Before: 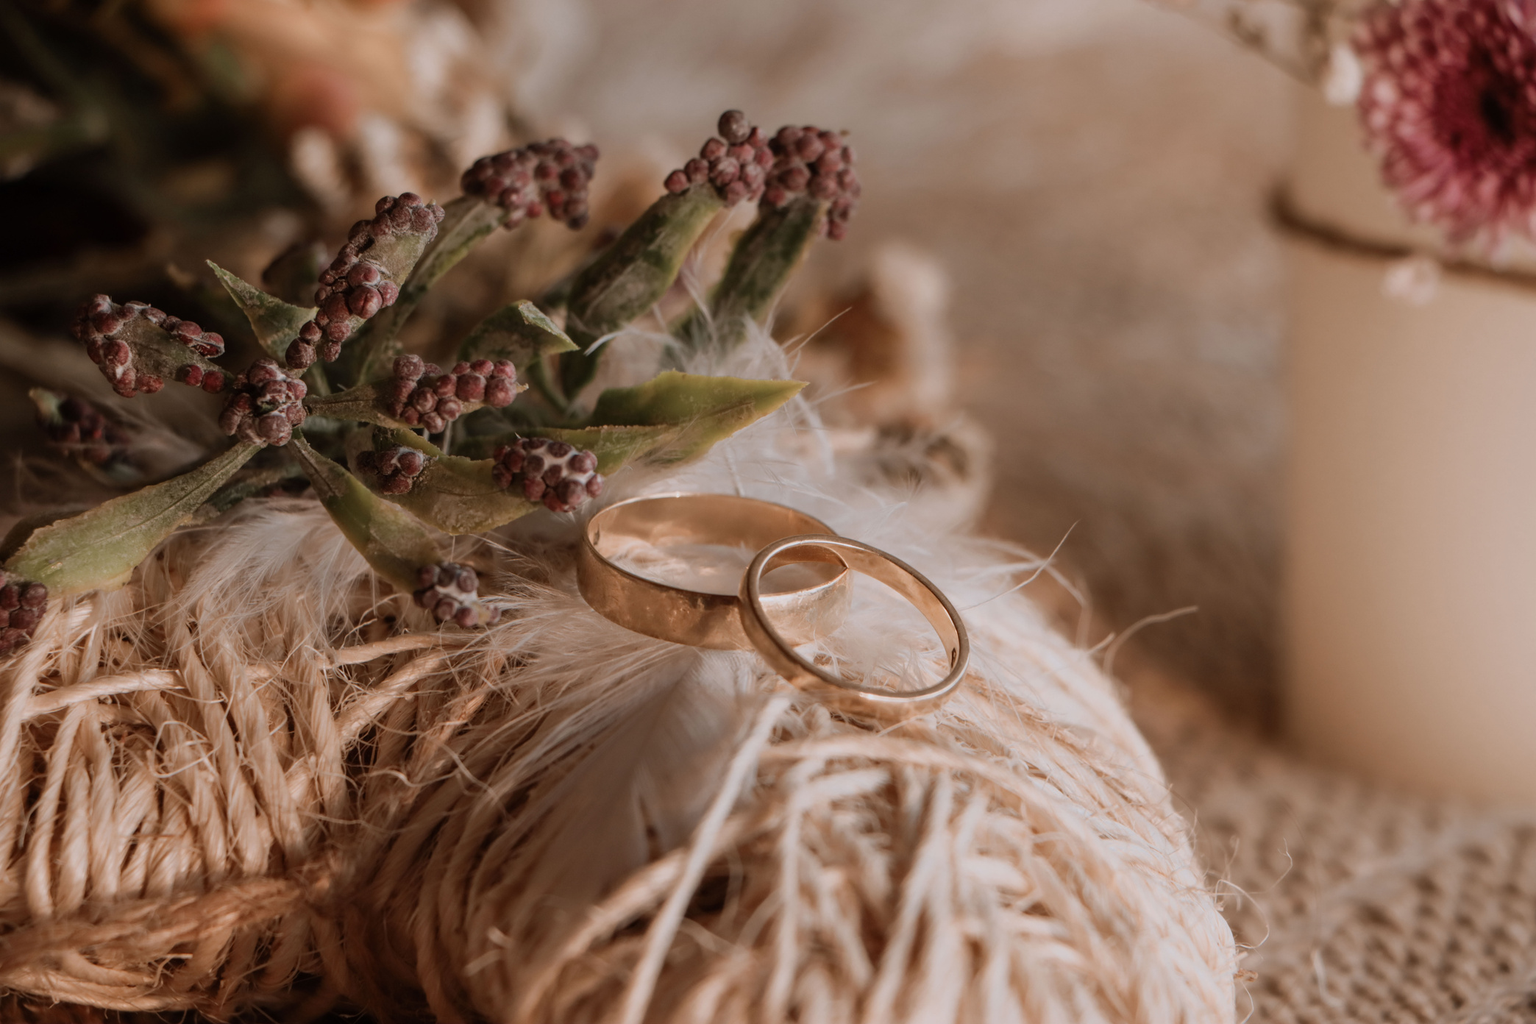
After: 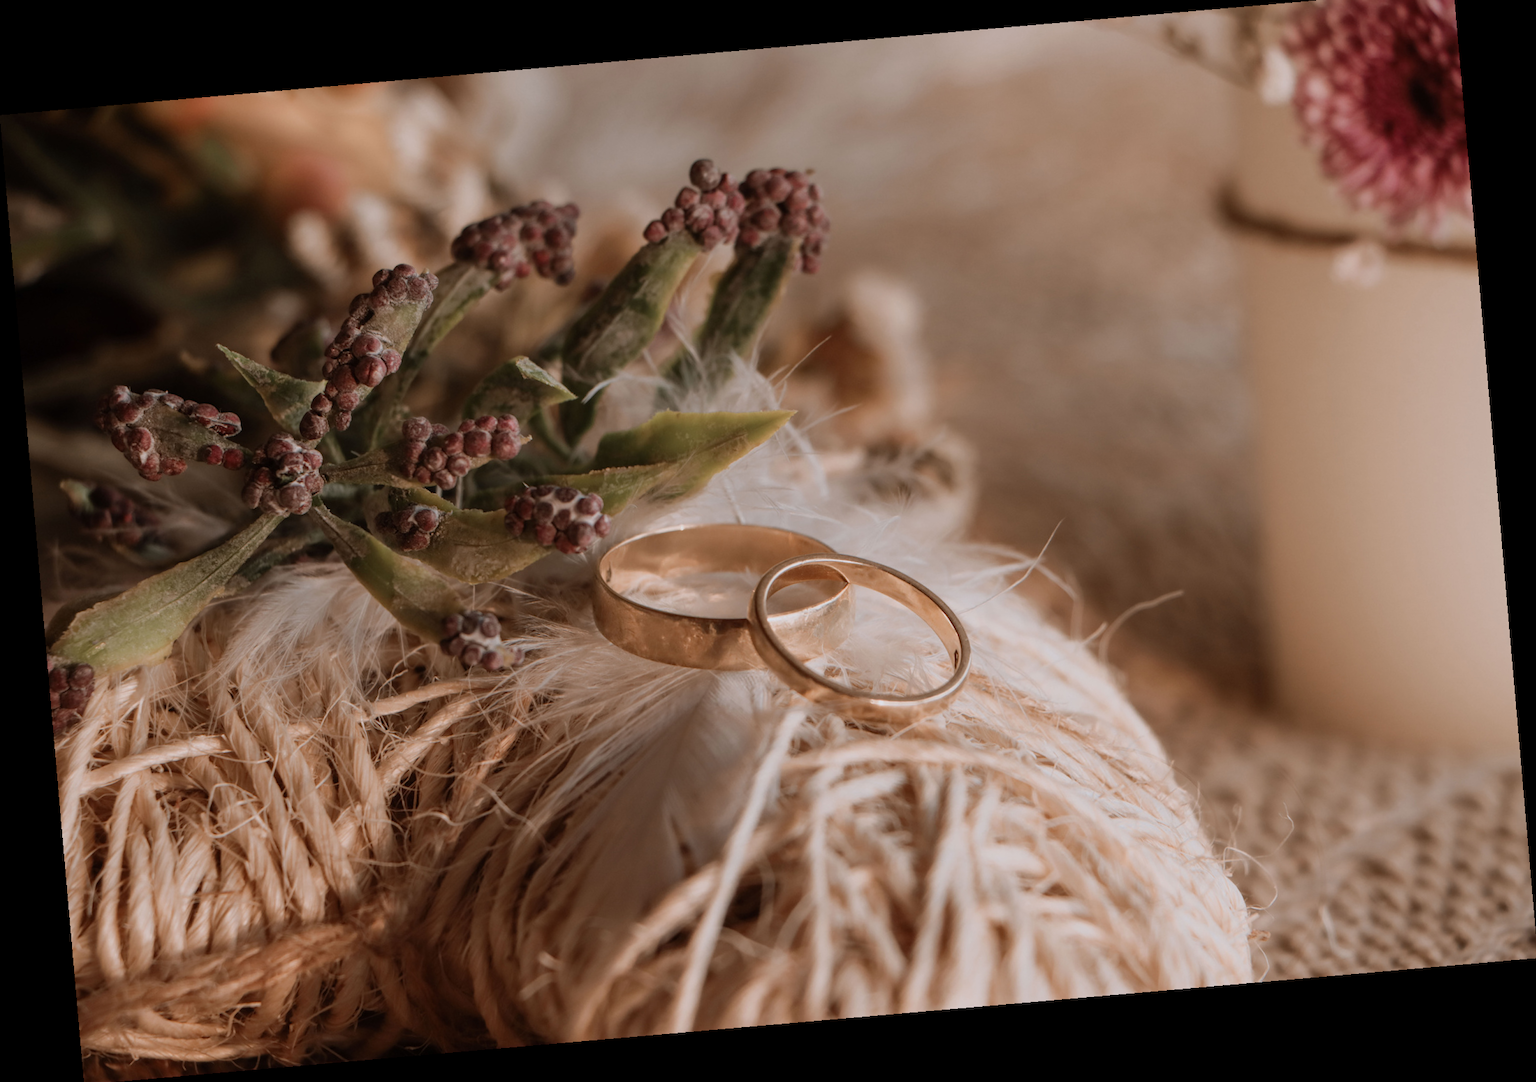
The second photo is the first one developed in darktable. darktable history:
crop: top 1.049%, right 0.001%
rotate and perspective: rotation -4.98°, automatic cropping off
